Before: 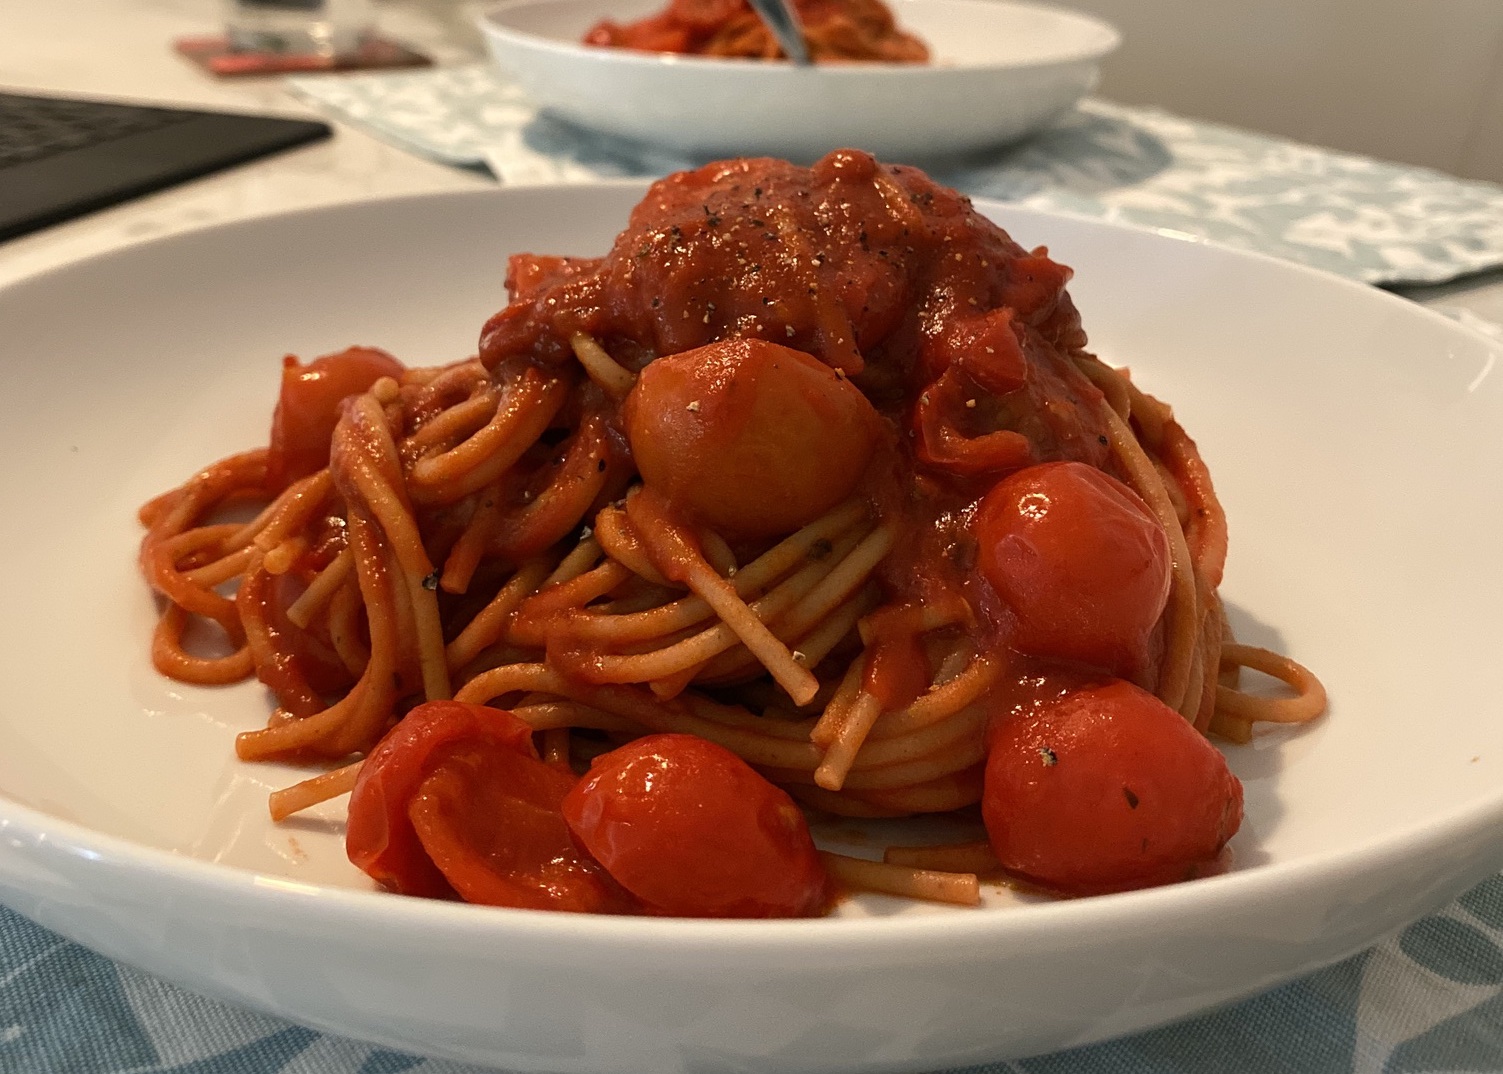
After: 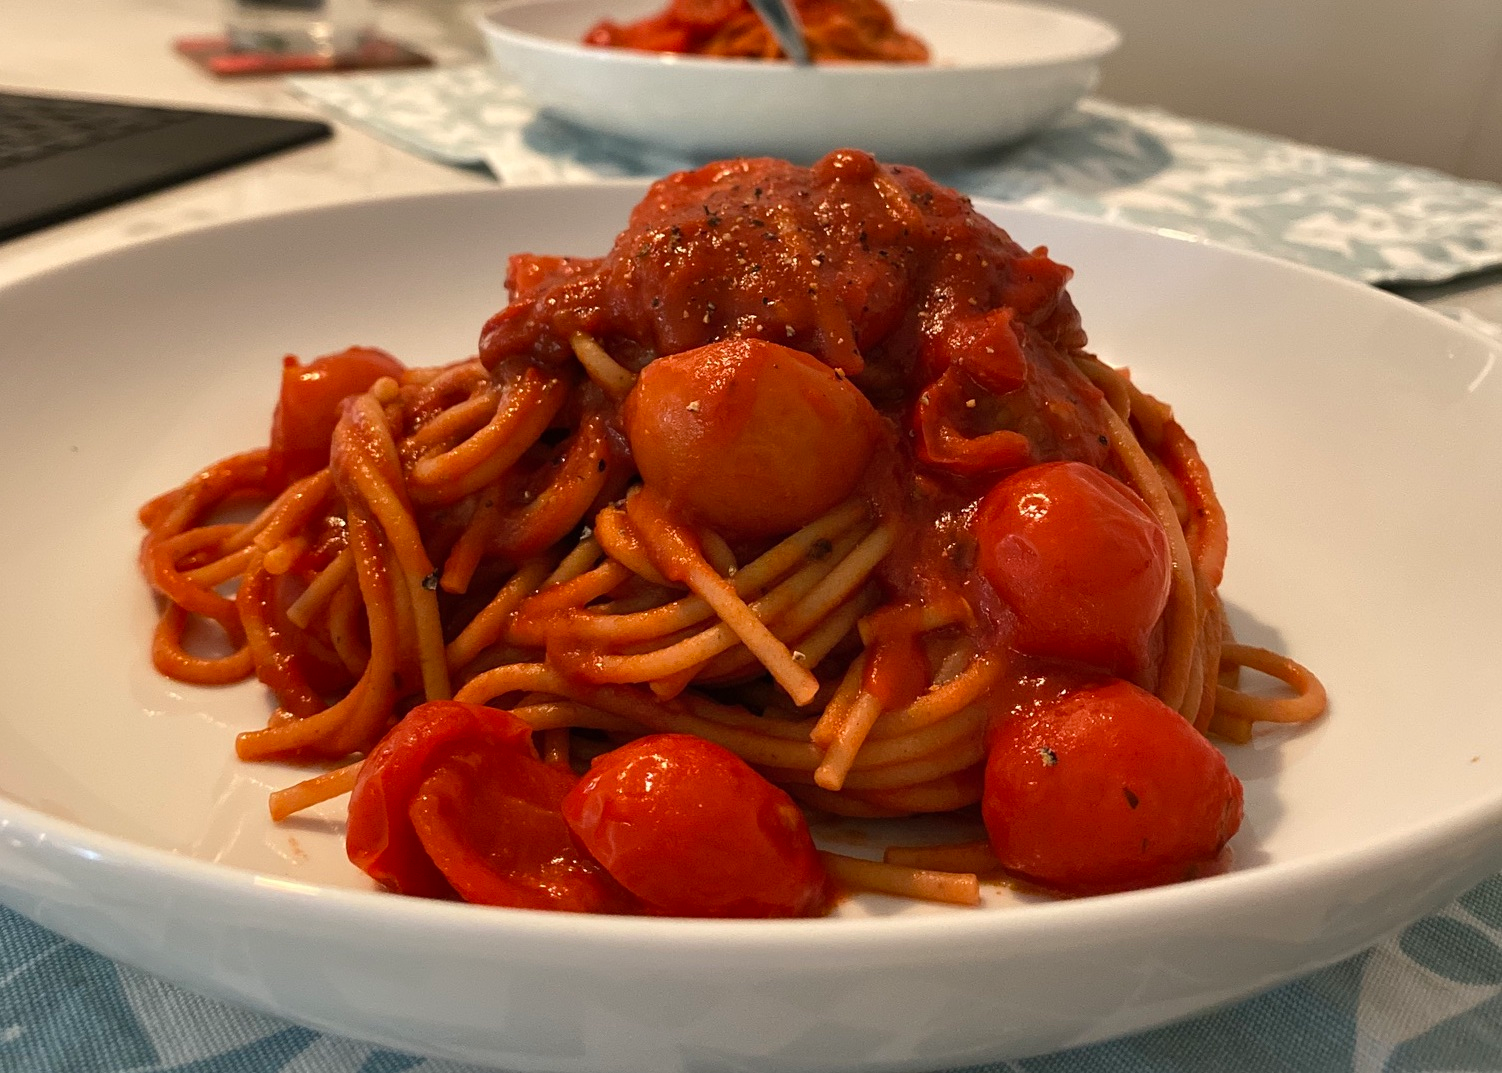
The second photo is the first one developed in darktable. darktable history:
shadows and highlights: radius 133.83, soften with gaussian
color balance: contrast fulcrum 17.78%
